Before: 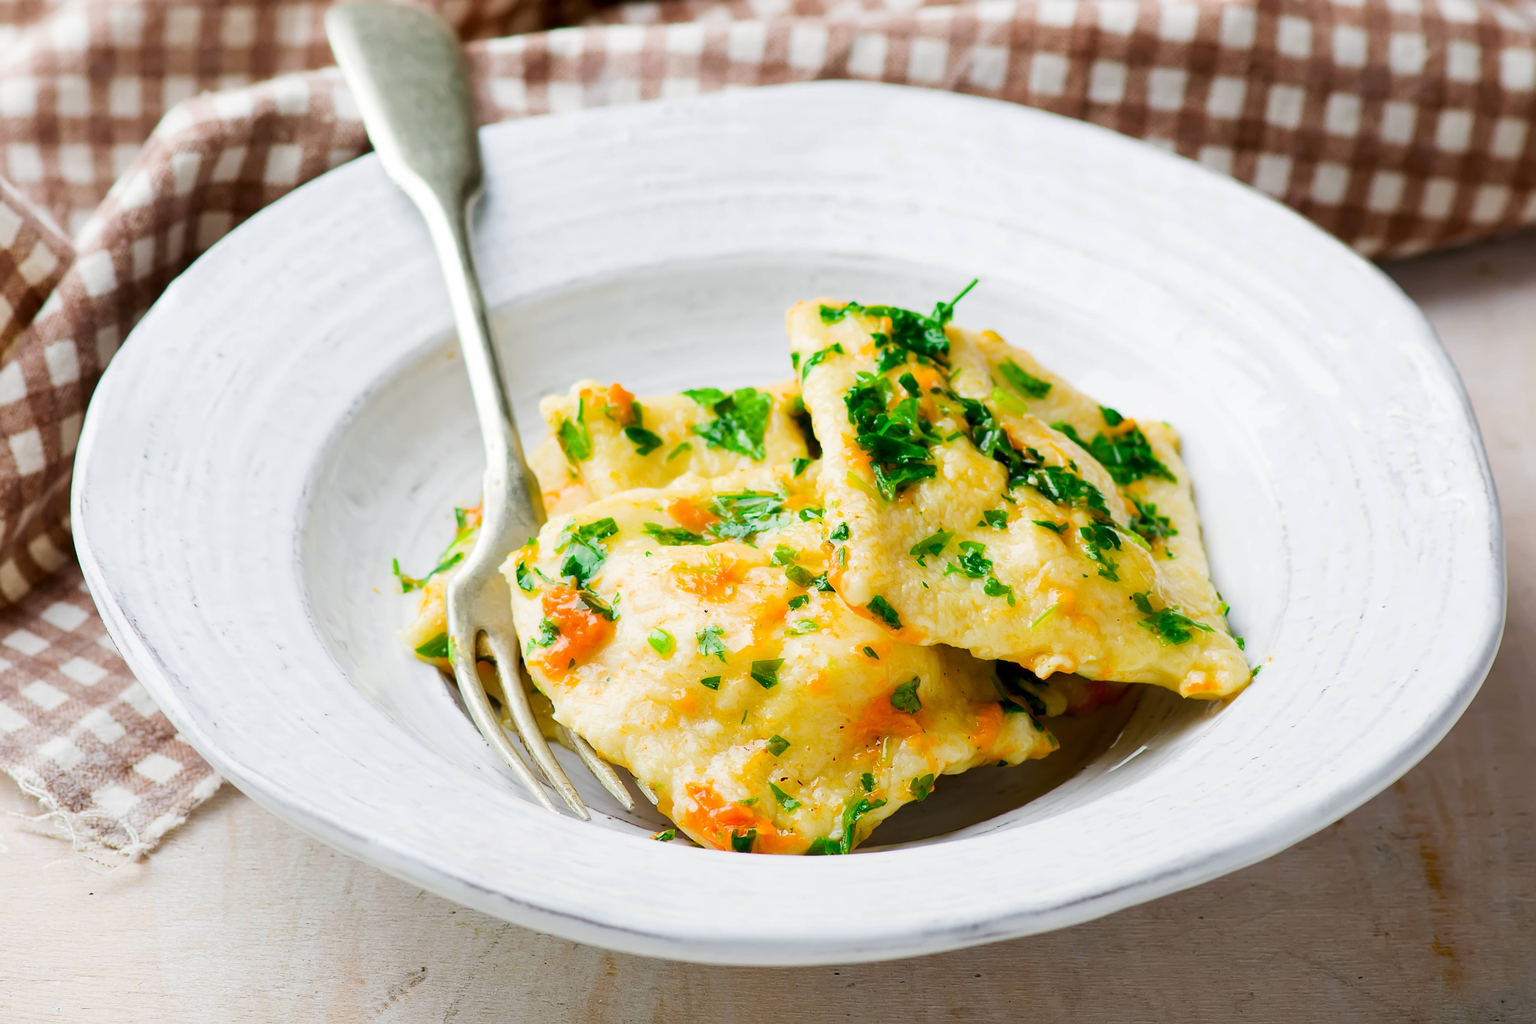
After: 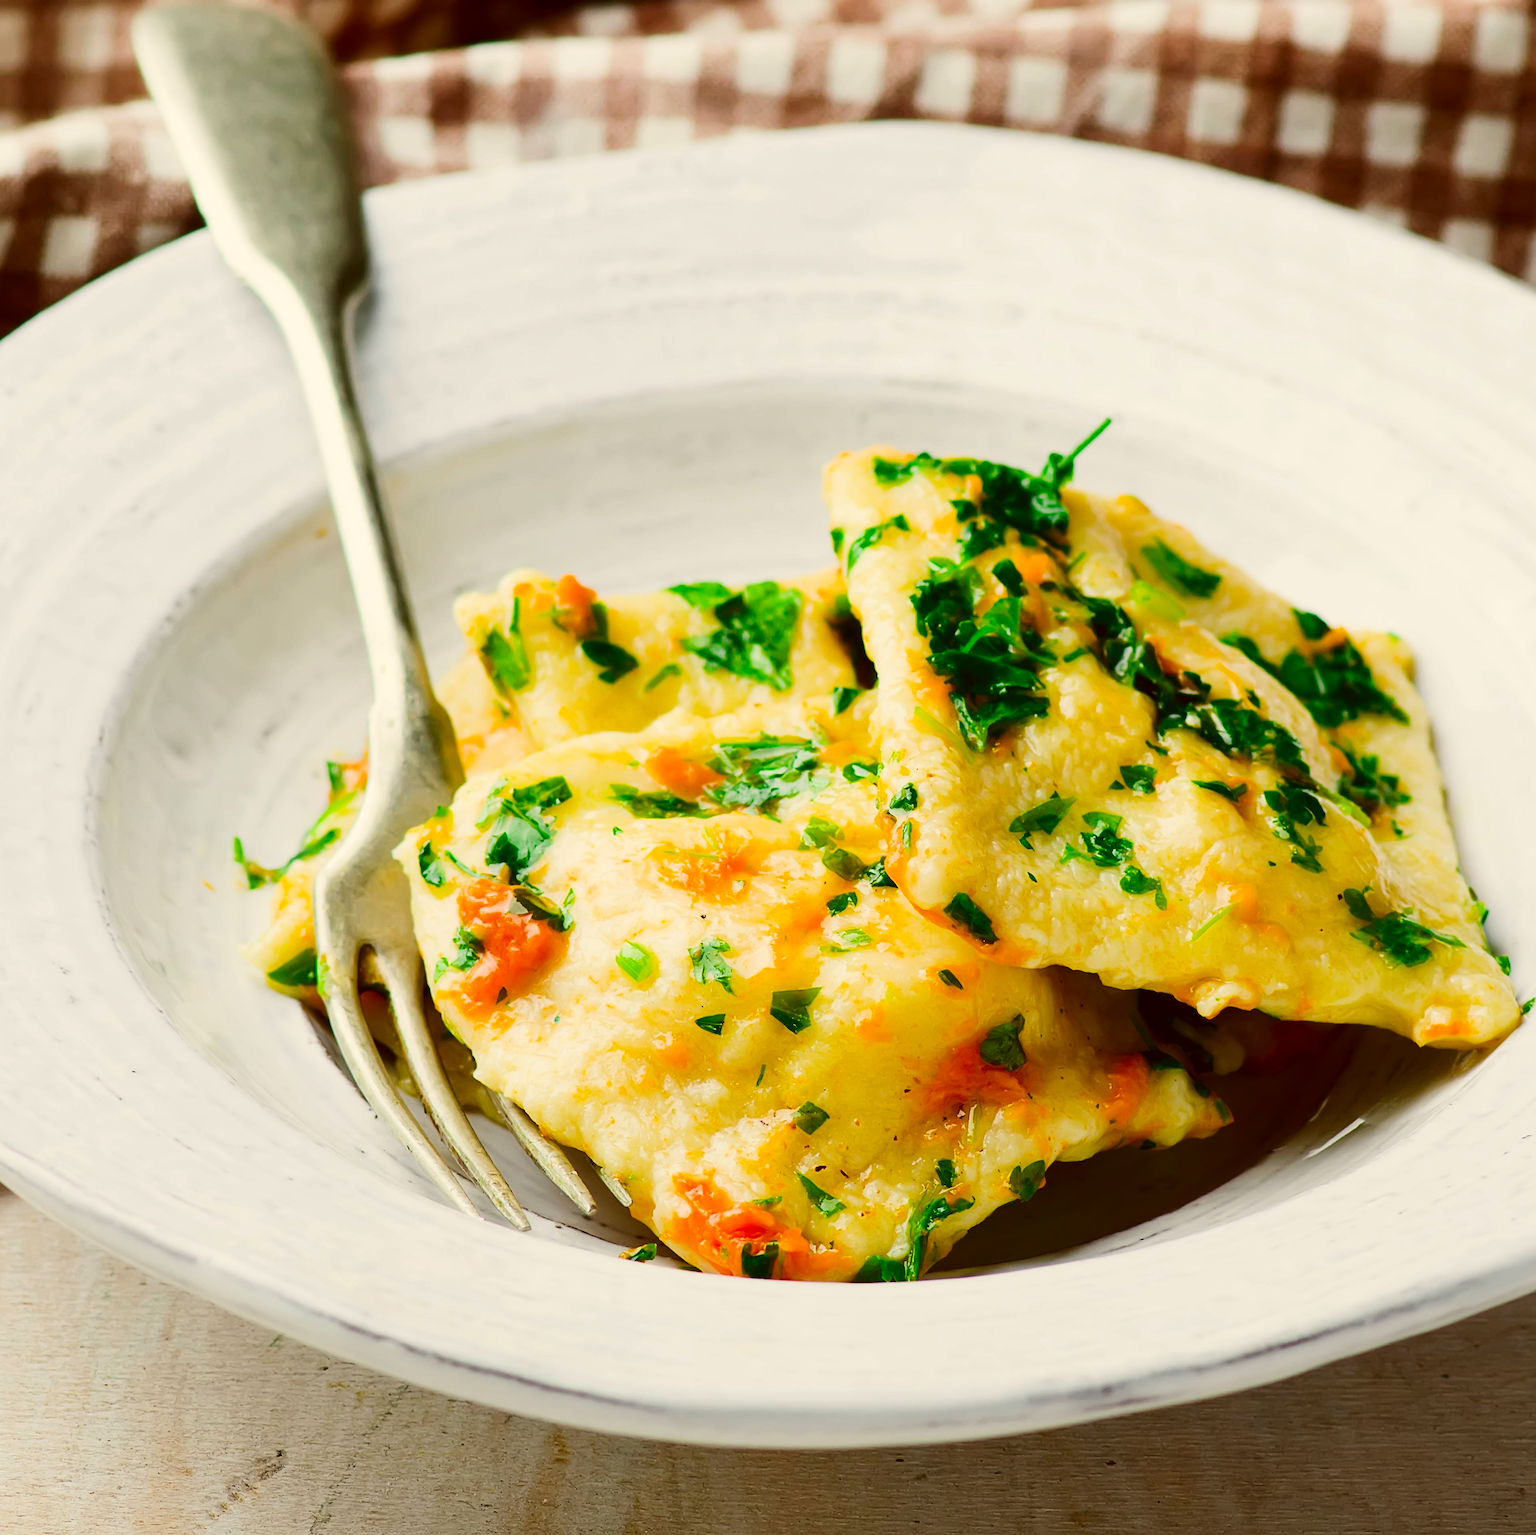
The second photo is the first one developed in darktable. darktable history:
contrast brightness saturation: contrast 0.19, brightness -0.11, saturation 0.21
color balance: lift [1.005, 1.002, 0.998, 0.998], gamma [1, 1.021, 1.02, 0.979], gain [0.923, 1.066, 1.056, 0.934]
crop and rotate: left 15.446%, right 17.836%
